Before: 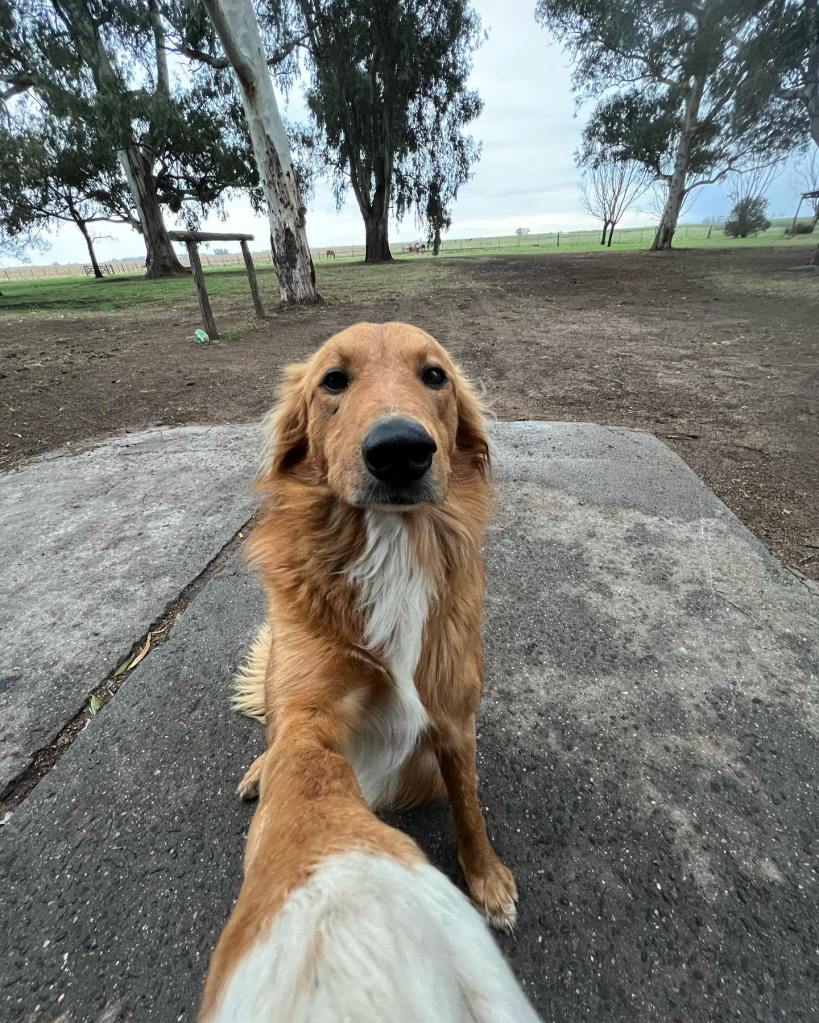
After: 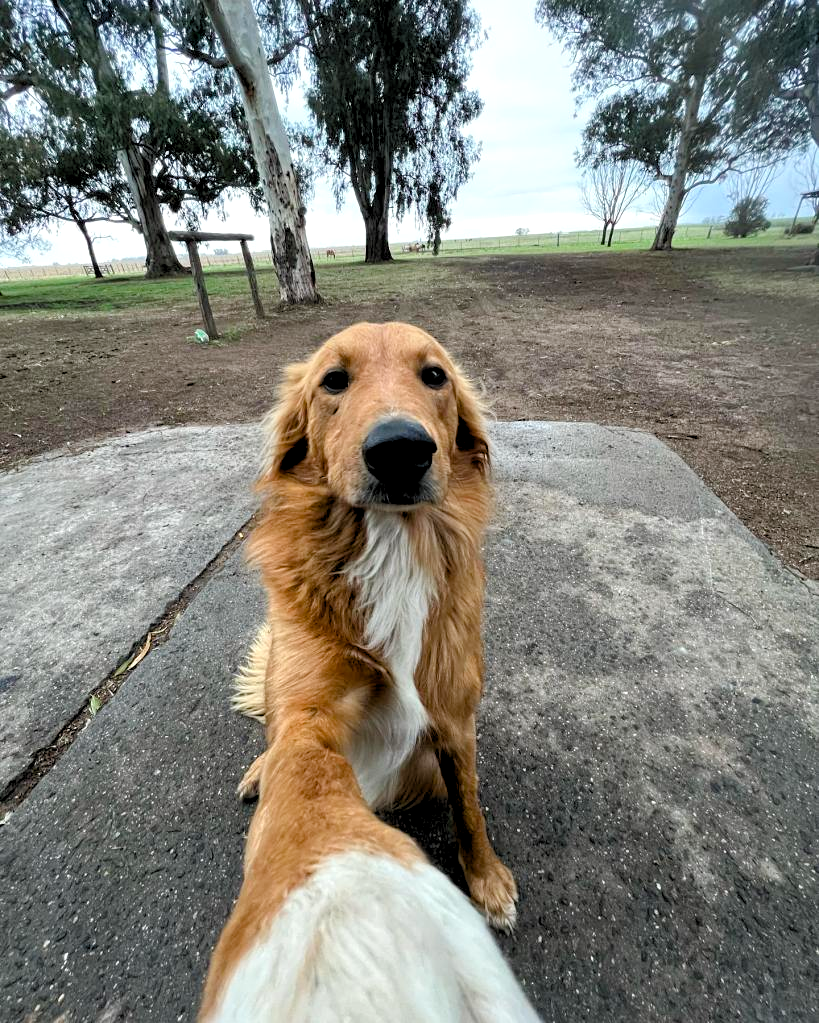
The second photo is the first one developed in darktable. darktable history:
color balance rgb: perceptual saturation grading › global saturation 20%, perceptual saturation grading › highlights -25%, perceptual saturation grading › shadows 25%
rgb levels: levels [[0.01, 0.419, 0.839], [0, 0.5, 1], [0, 0.5, 1]]
